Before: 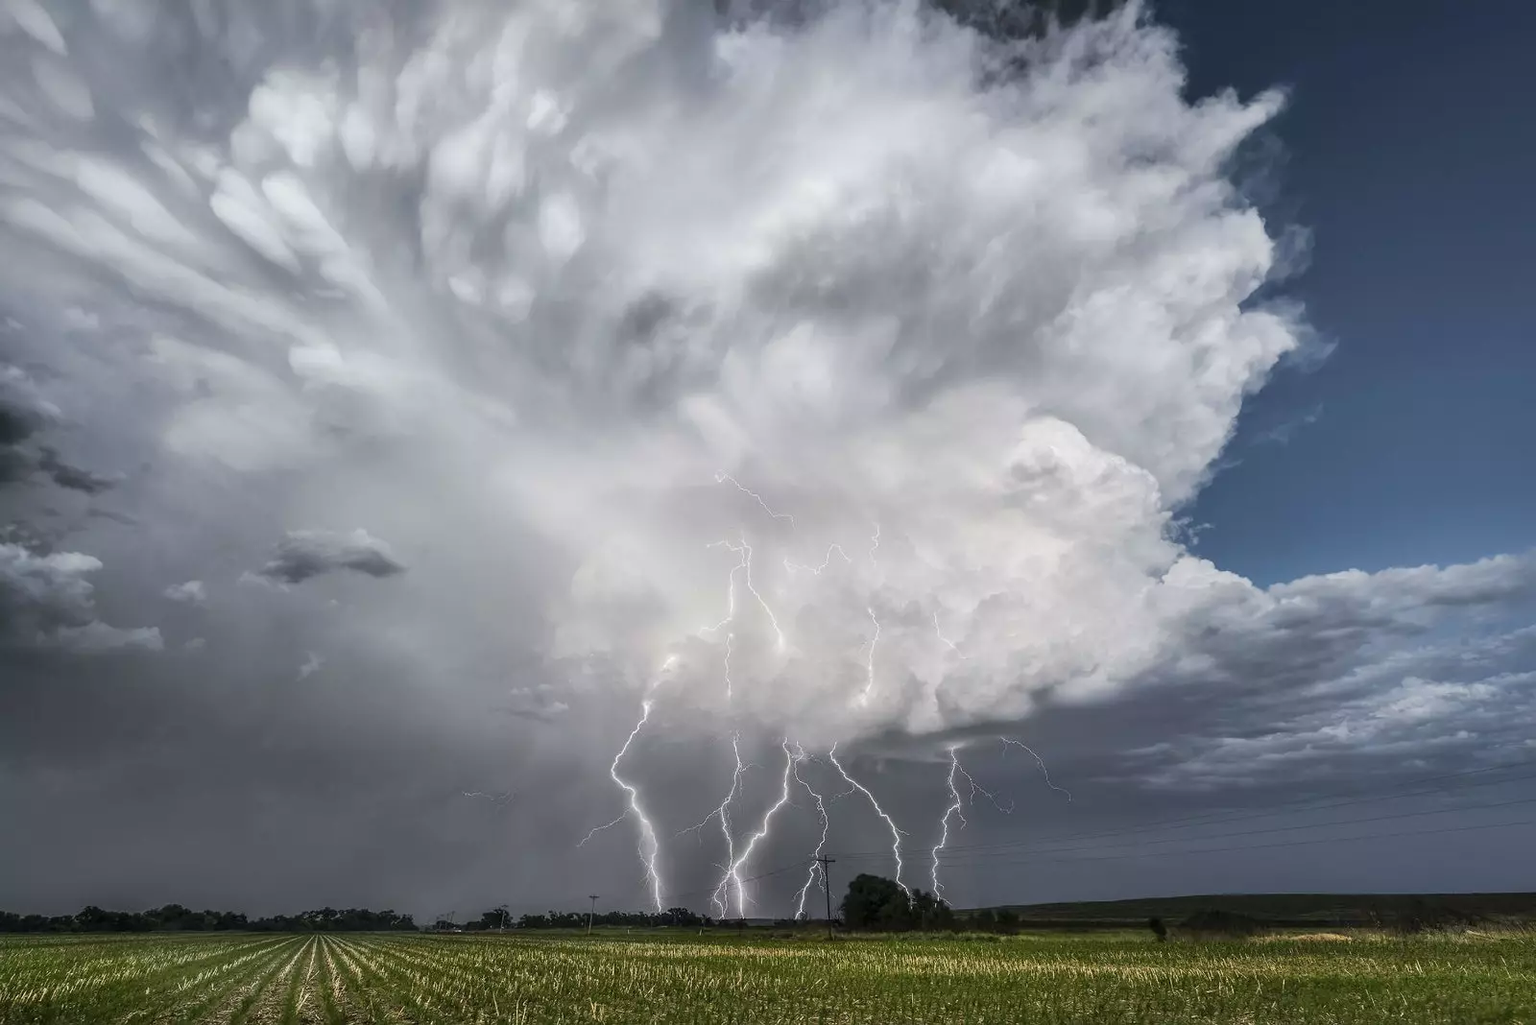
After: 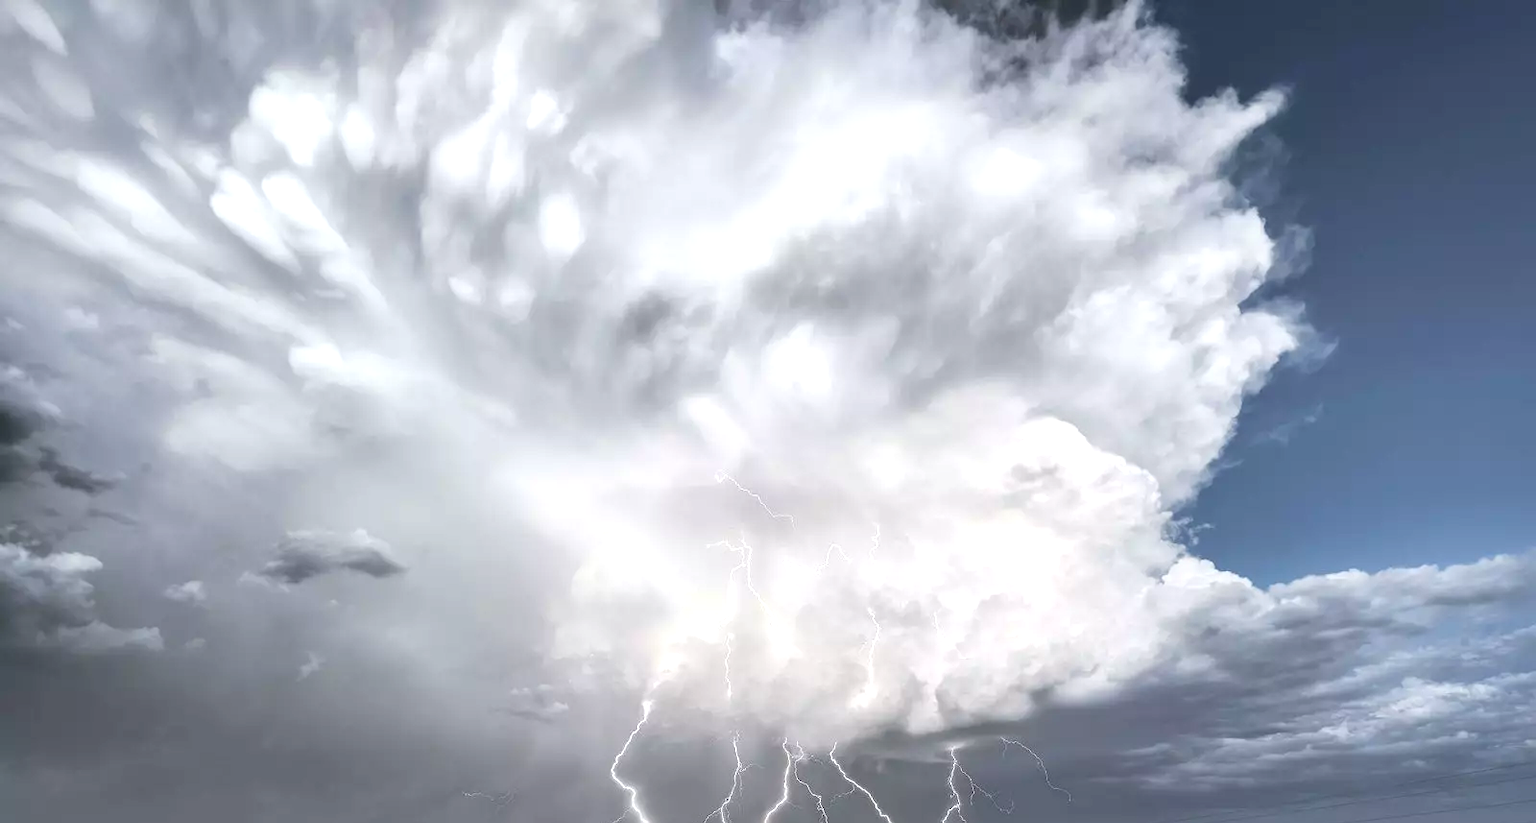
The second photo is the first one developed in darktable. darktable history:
exposure: black level correction 0, exposure 0.697 EV, compensate exposure bias true, compensate highlight preservation false
crop: bottom 19.596%
